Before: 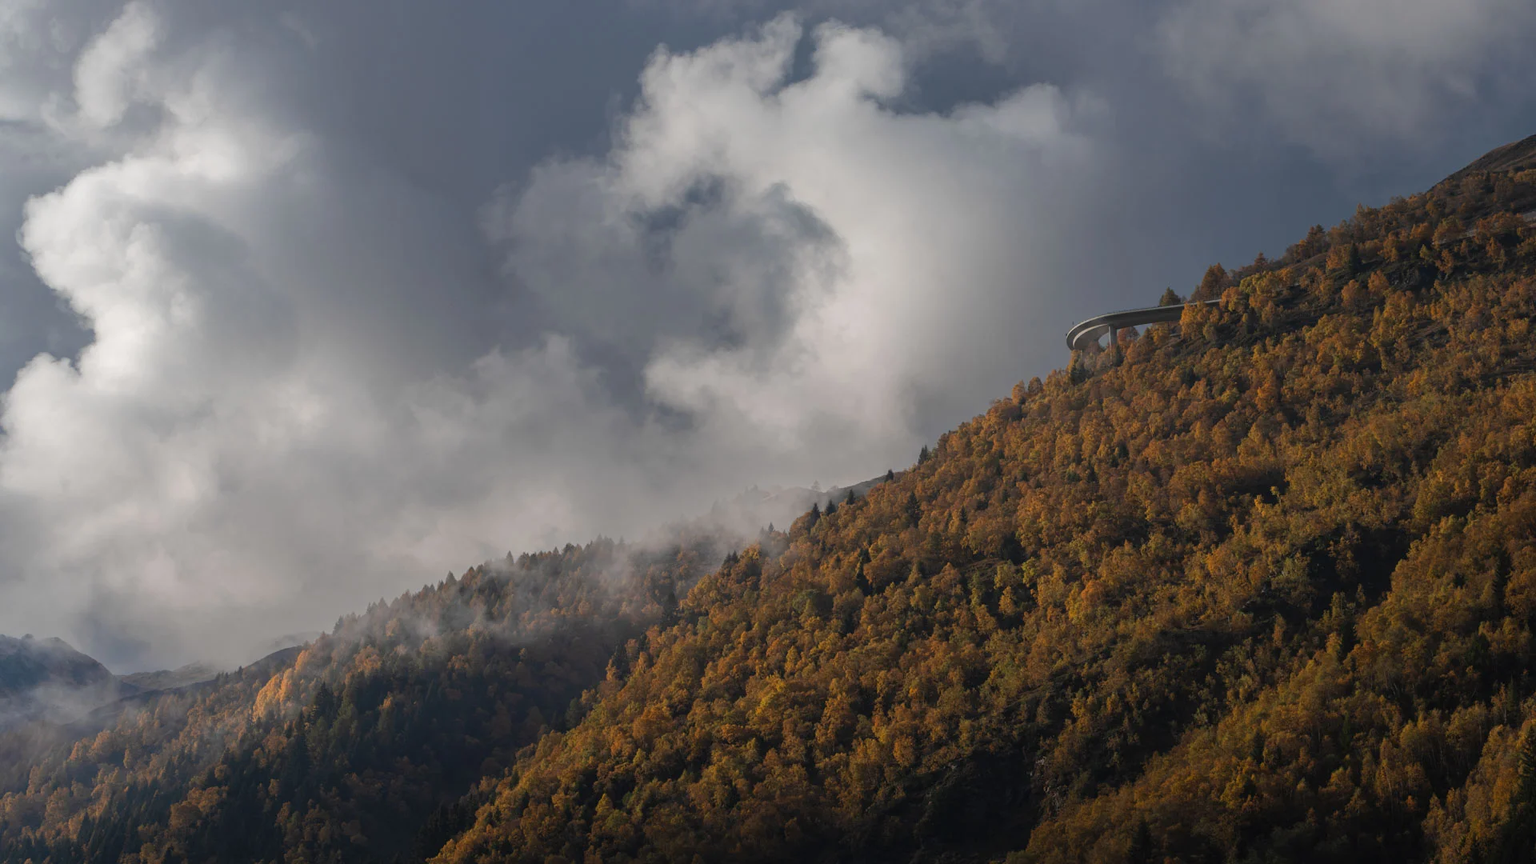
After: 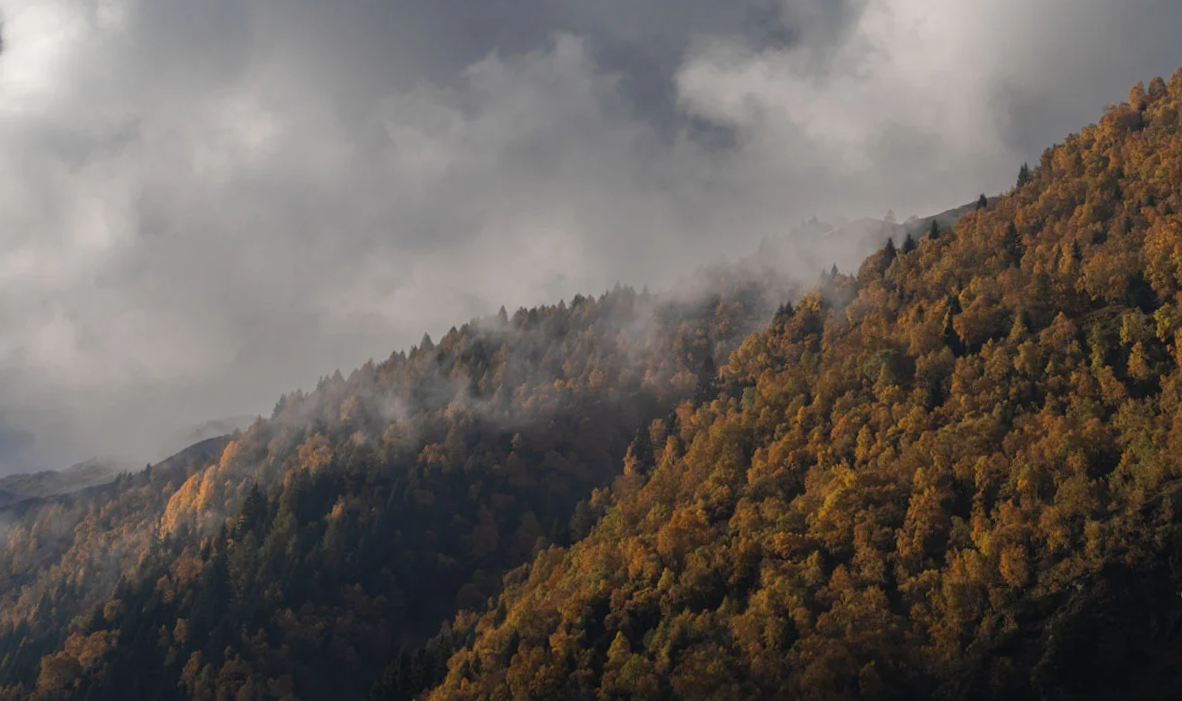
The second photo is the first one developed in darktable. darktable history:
rotate and perspective: rotation -1.68°, lens shift (vertical) -0.146, crop left 0.049, crop right 0.912, crop top 0.032, crop bottom 0.96
crop and rotate: angle -0.82°, left 3.85%, top 31.828%, right 27.992%
